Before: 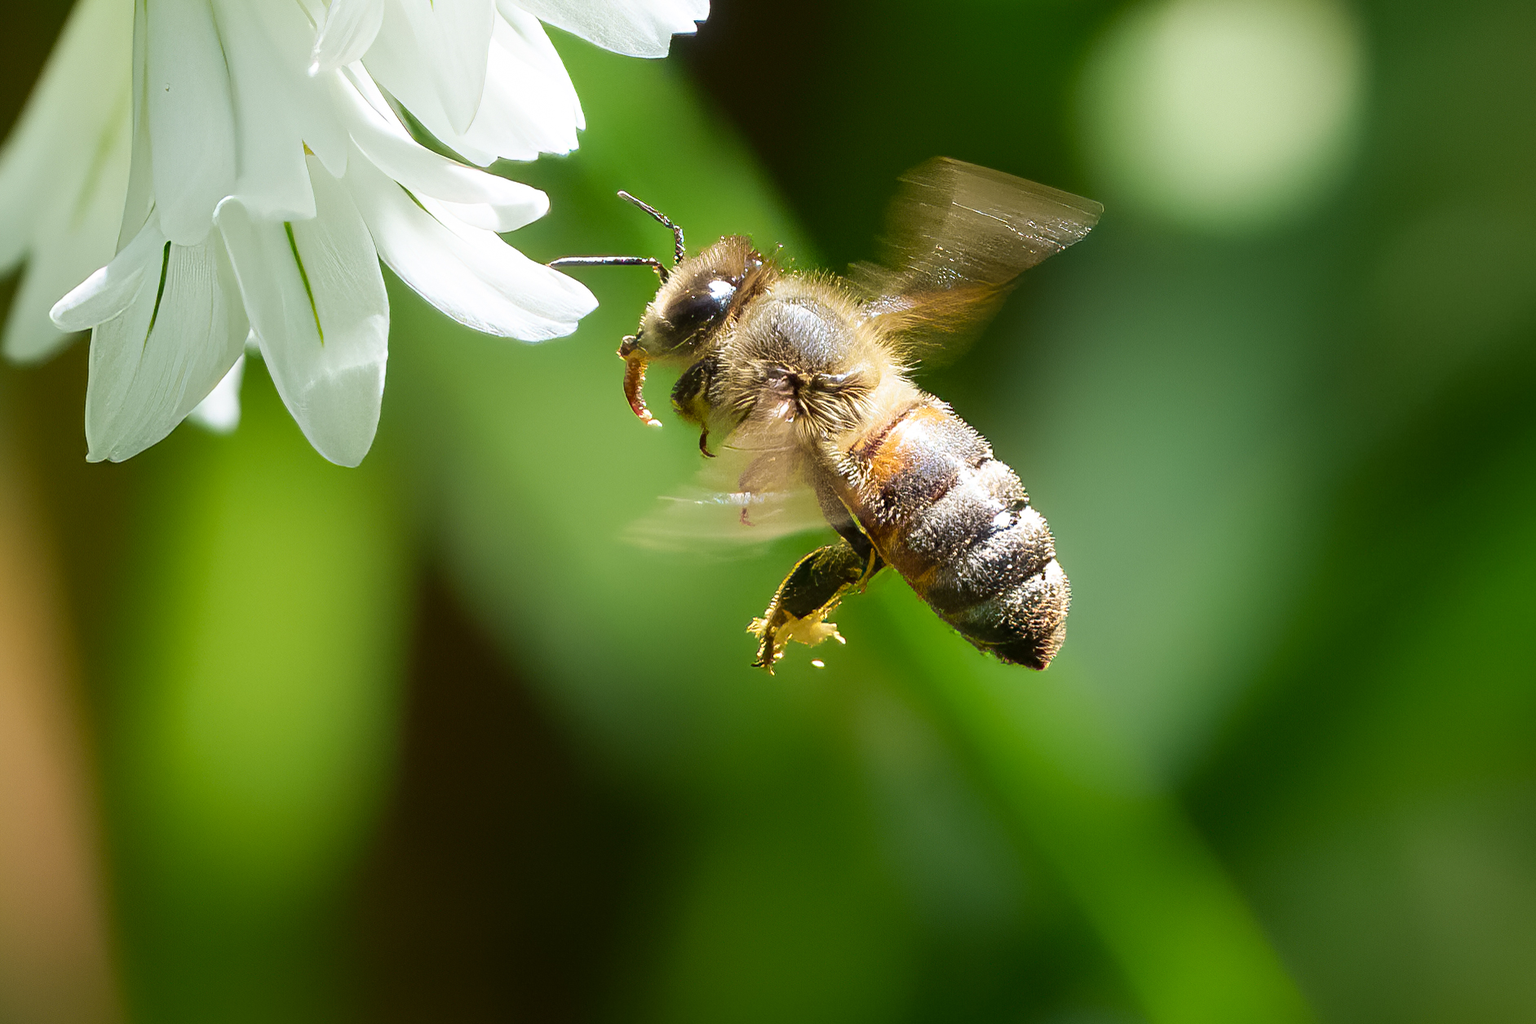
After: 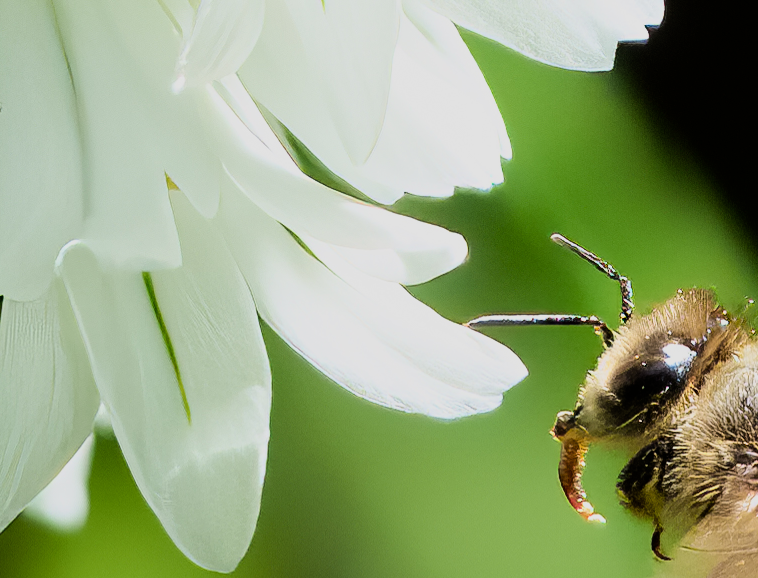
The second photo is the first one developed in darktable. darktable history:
crop and rotate: left 11.019%, top 0.067%, right 48.716%, bottom 53.859%
filmic rgb: black relative exposure -7.5 EV, white relative exposure 4.99 EV, hardness 3.35, contrast 1.3, color science v6 (2022)
